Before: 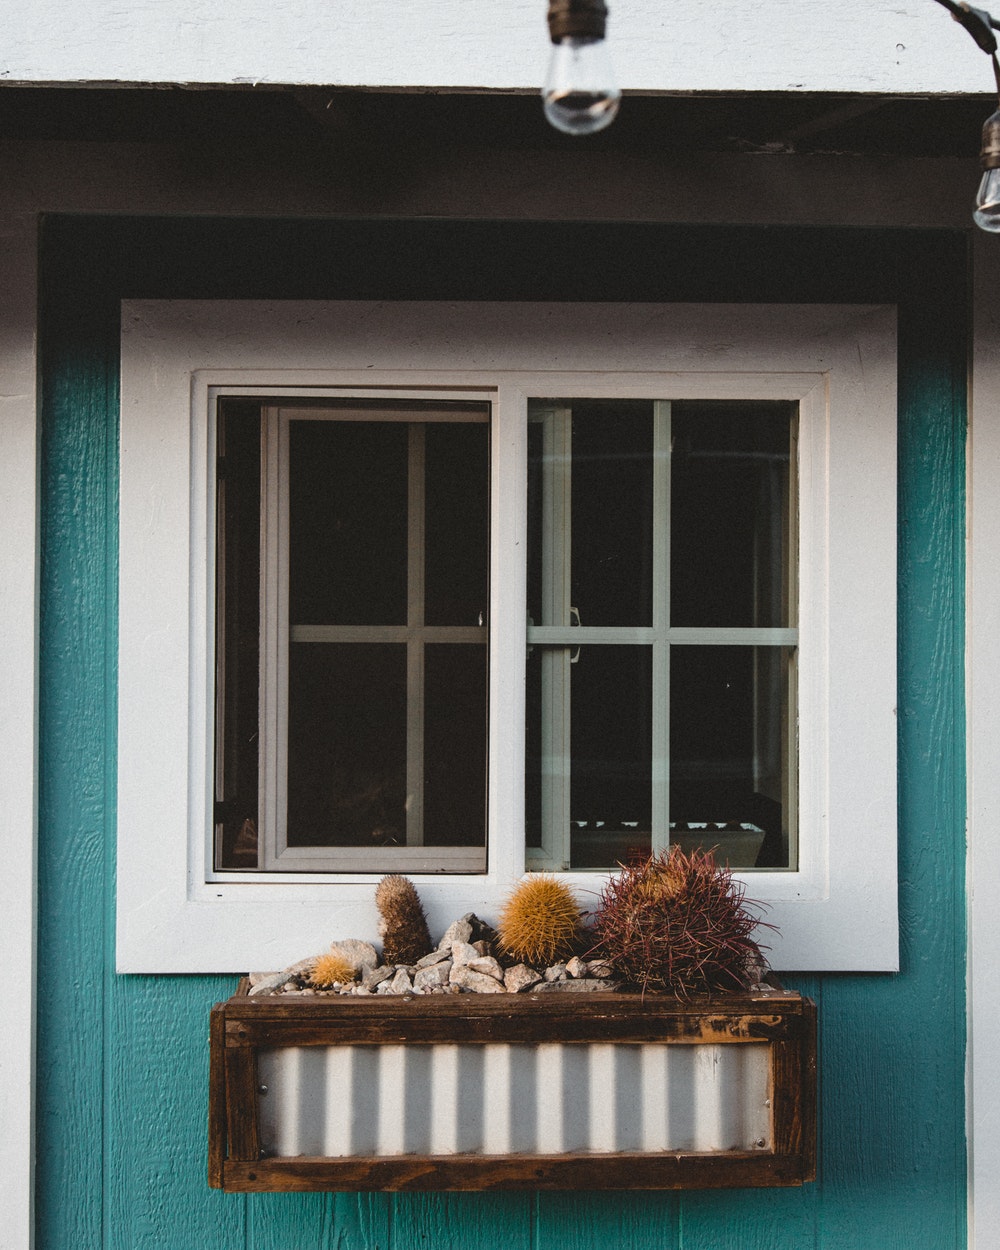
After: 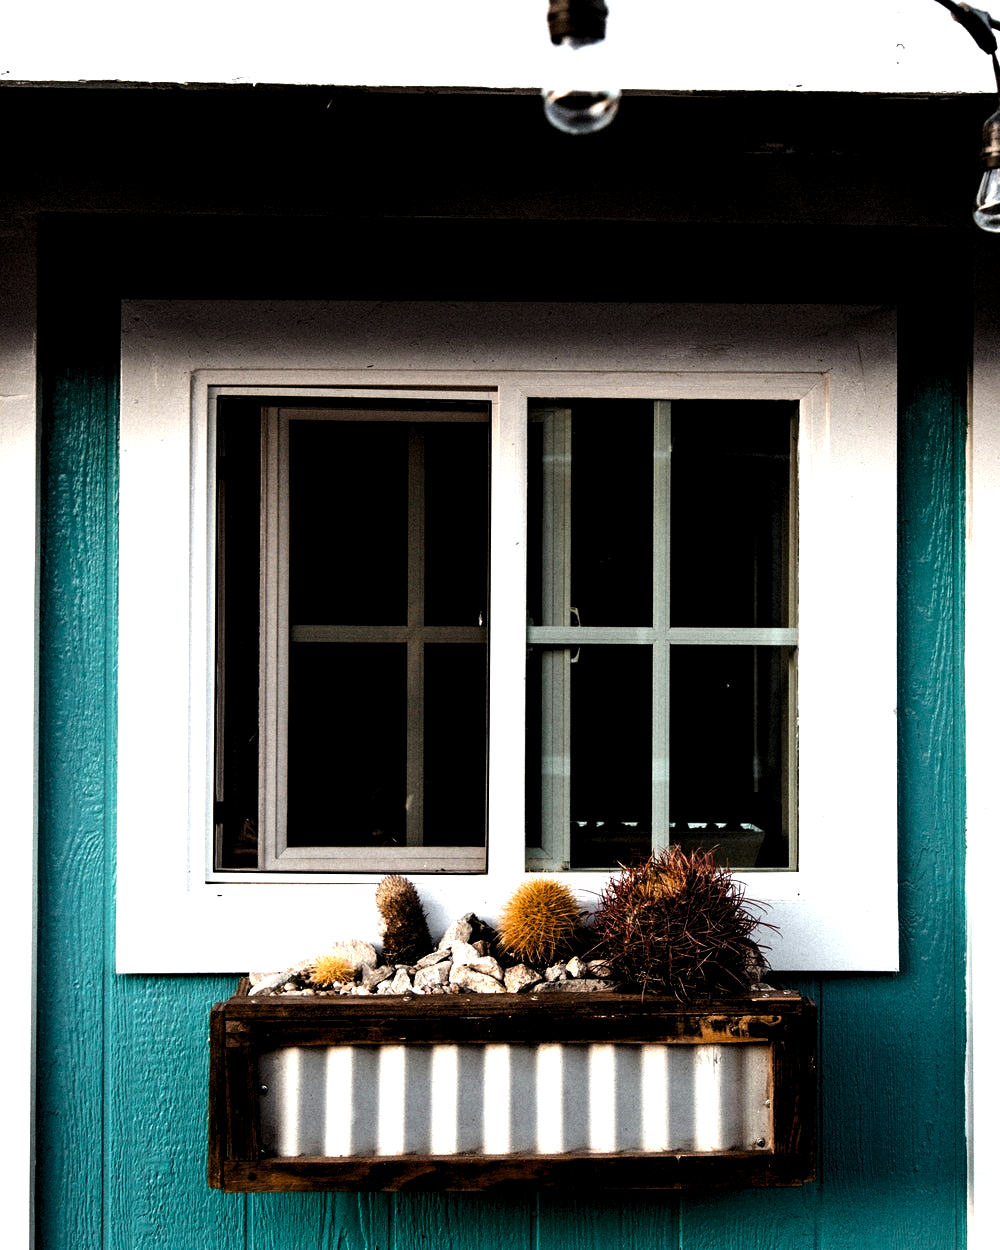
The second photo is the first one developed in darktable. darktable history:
tone equalizer: -8 EV -1.08 EV, -7 EV -1.01 EV, -6 EV -0.867 EV, -5 EV -0.578 EV, -3 EV 0.578 EV, -2 EV 0.867 EV, -1 EV 1.01 EV, +0 EV 1.08 EV, edges refinement/feathering 500, mask exposure compensation -1.57 EV, preserve details no
contrast brightness saturation: brightness -0.2, saturation 0.08
rgb levels: levels [[0.013, 0.434, 0.89], [0, 0.5, 1], [0, 0.5, 1]]
